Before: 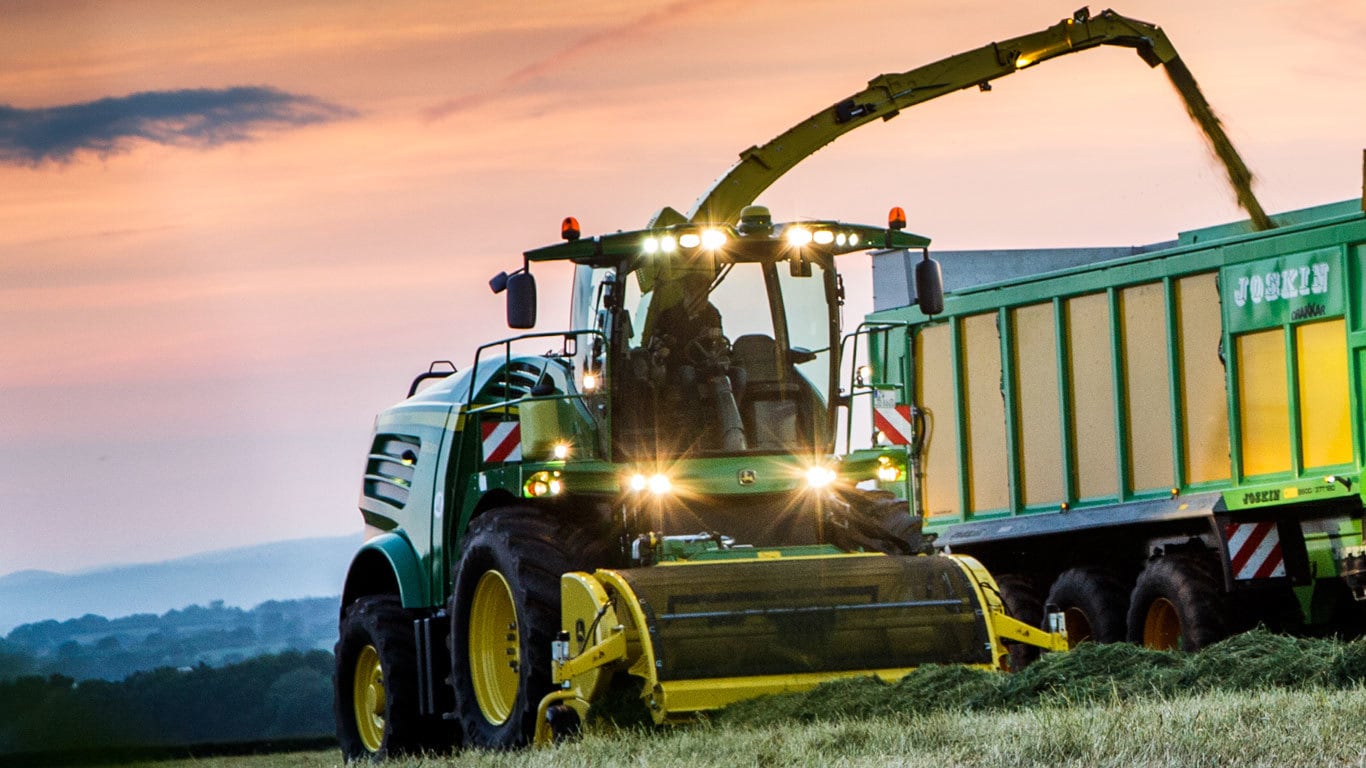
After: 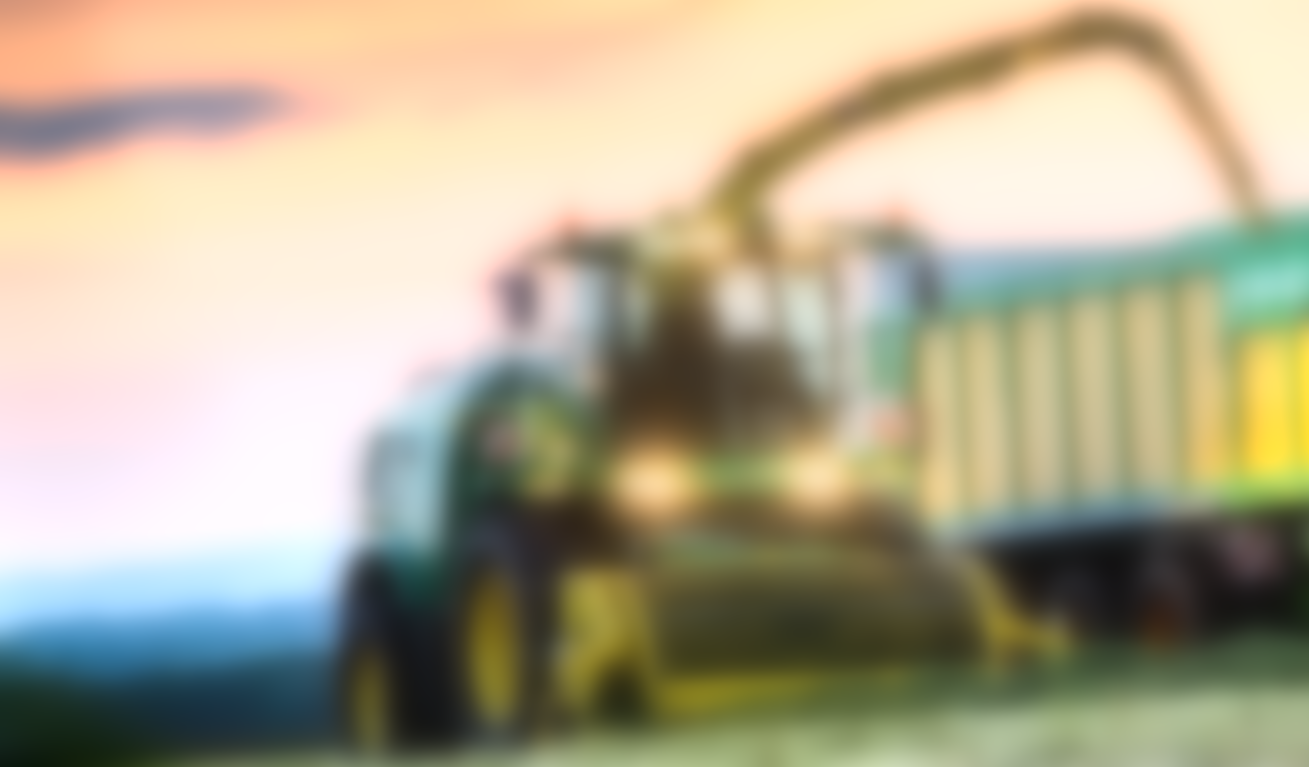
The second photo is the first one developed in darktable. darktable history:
exposure: black level correction 0, exposure 0.877 EV, compensate exposure bias true, compensate highlight preservation false
lowpass: radius 16, unbound 0
crop: right 4.126%, bottom 0.031%
